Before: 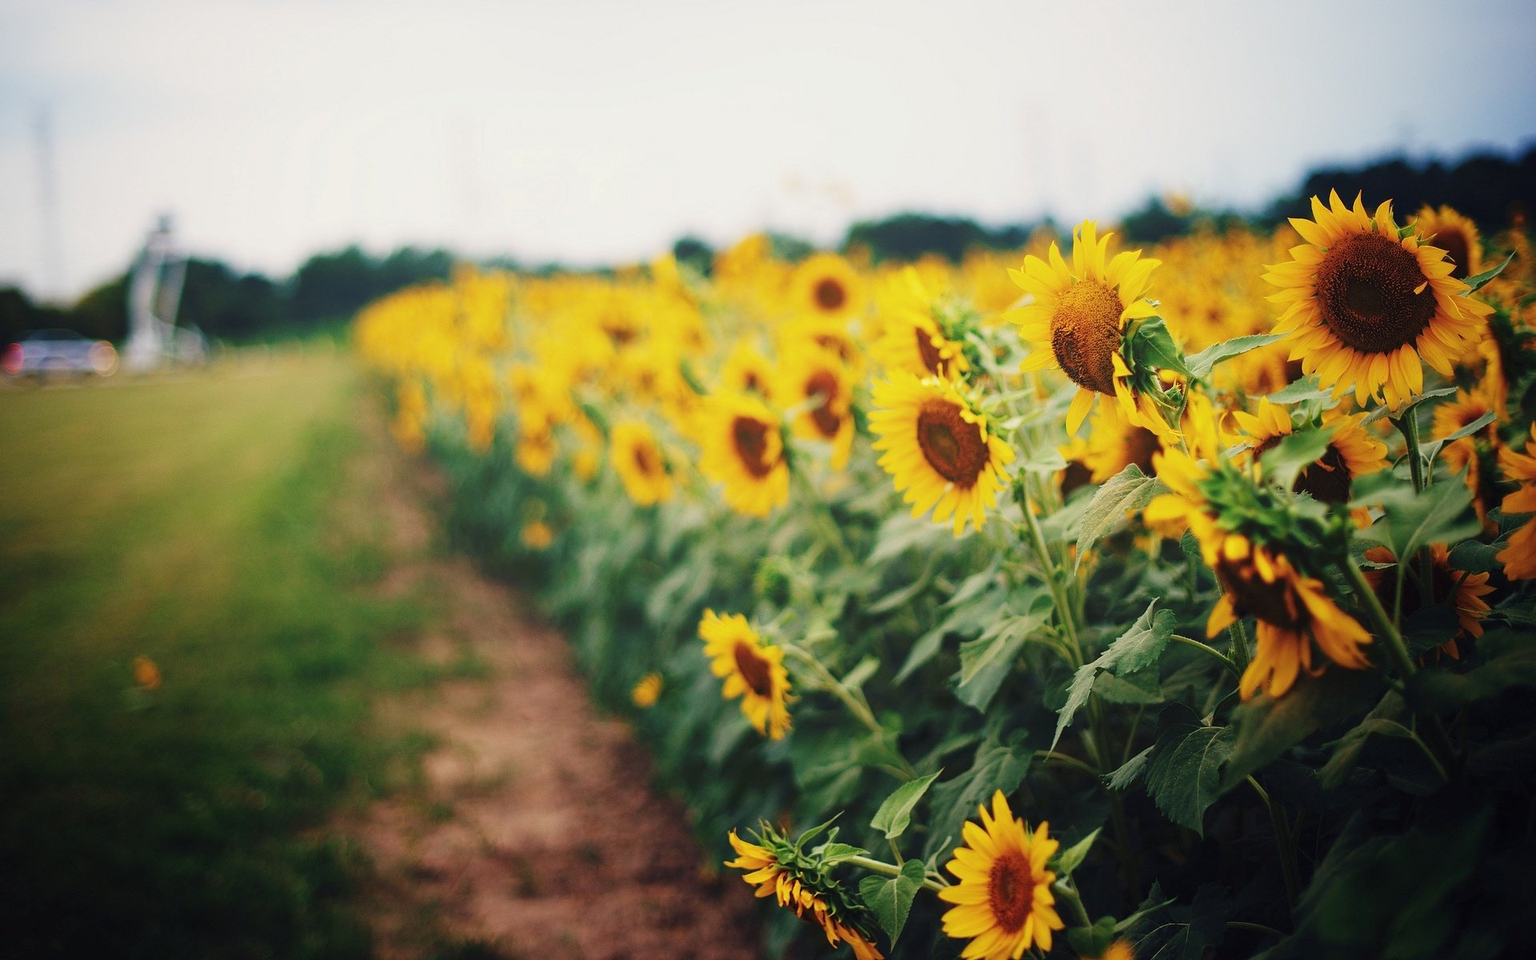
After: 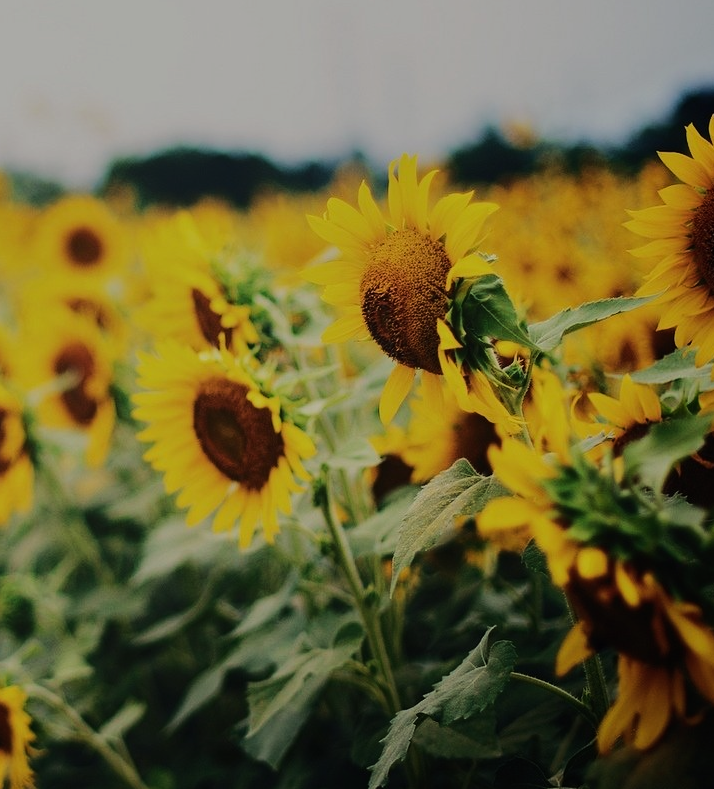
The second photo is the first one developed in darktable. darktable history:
crop and rotate: left 49.681%, top 10.118%, right 13.118%, bottom 24.062%
base curve: curves: ch0 [(0, 0) (0.028, 0.03) (0.121, 0.232) (0.46, 0.748) (0.859, 0.968) (1, 1)]
tone equalizer: -8 EV -1.99 EV, -7 EV -1.99 EV, -6 EV -1.99 EV, -5 EV -1.97 EV, -4 EV -1.97 EV, -3 EV -1.99 EV, -2 EV -1.99 EV, -1 EV -1.63 EV, +0 EV -2 EV
